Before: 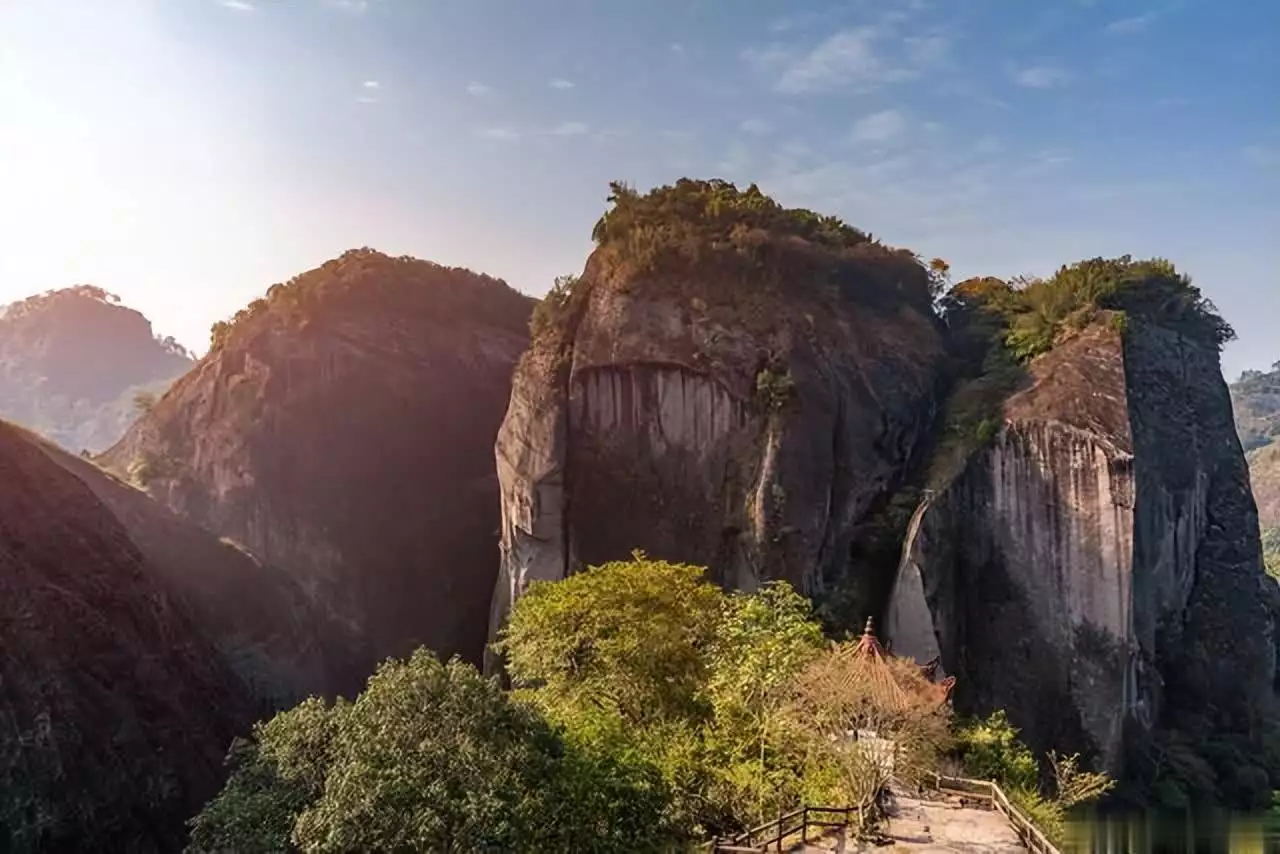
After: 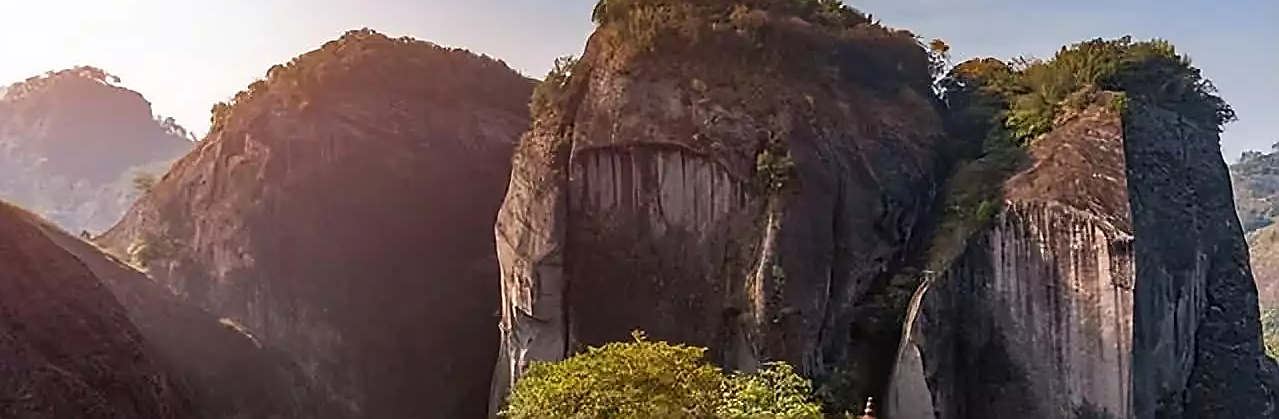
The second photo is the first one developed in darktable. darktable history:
crop and rotate: top 25.719%, bottom 25.137%
sharpen: radius 1.412, amount 1.241, threshold 0.797
